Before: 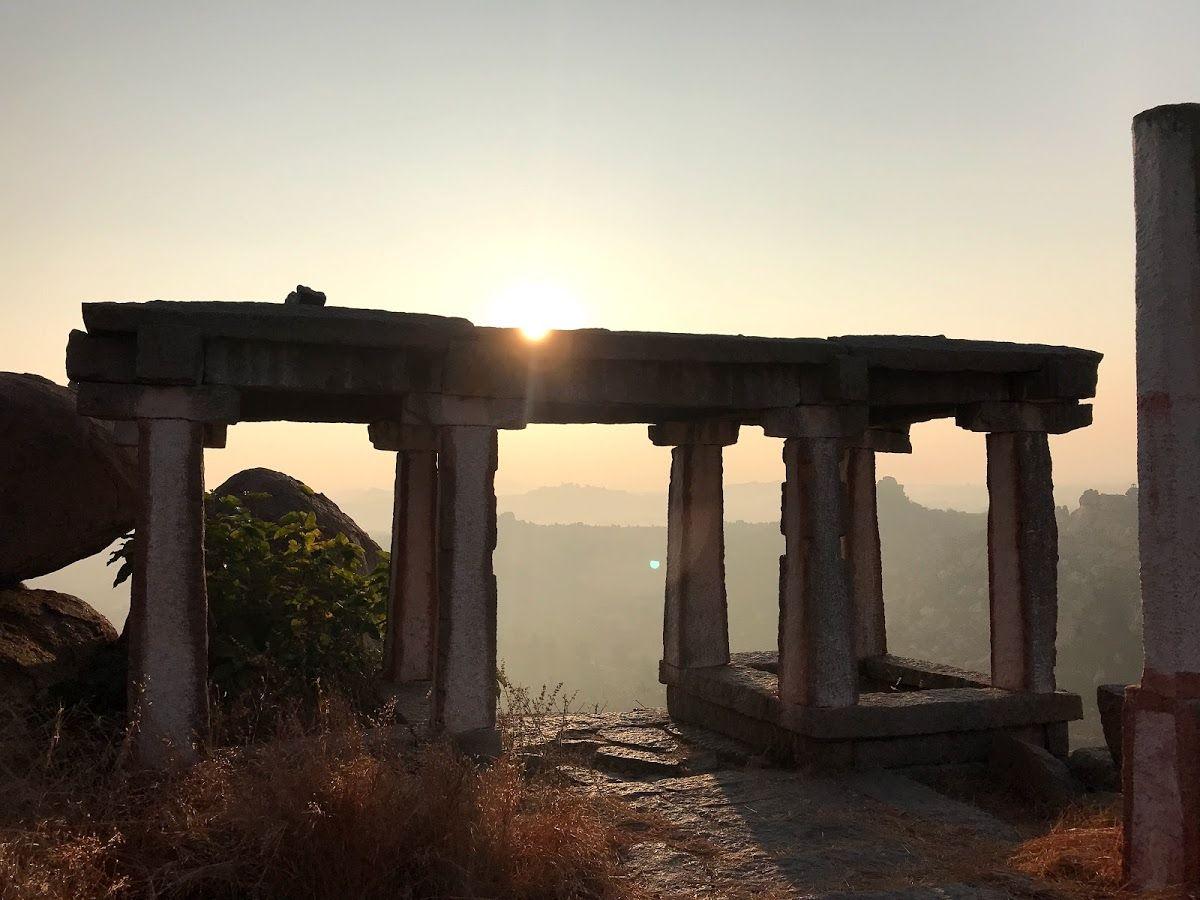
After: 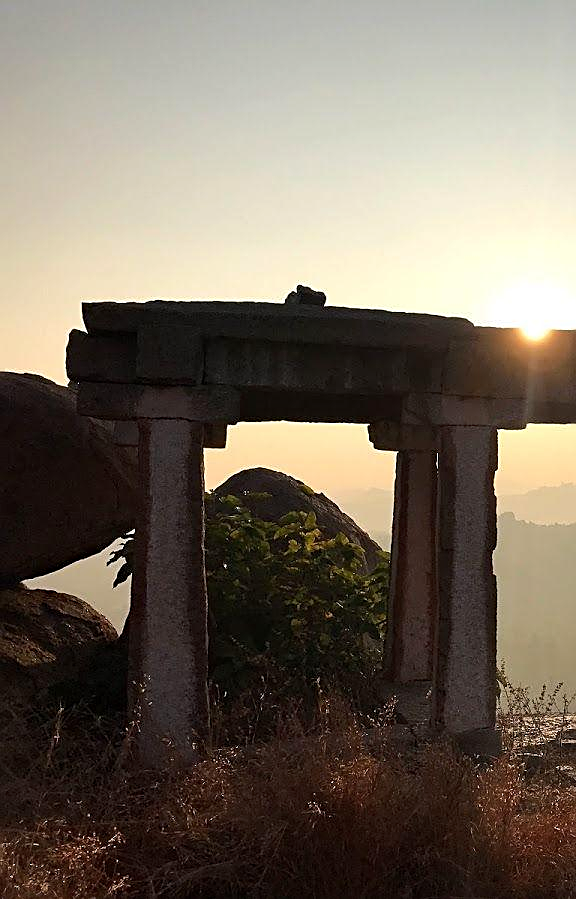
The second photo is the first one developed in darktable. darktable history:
crop and rotate: left 0%, top 0%, right 51.925%
sharpen: on, module defaults
haze removal: compatibility mode true, adaptive false
